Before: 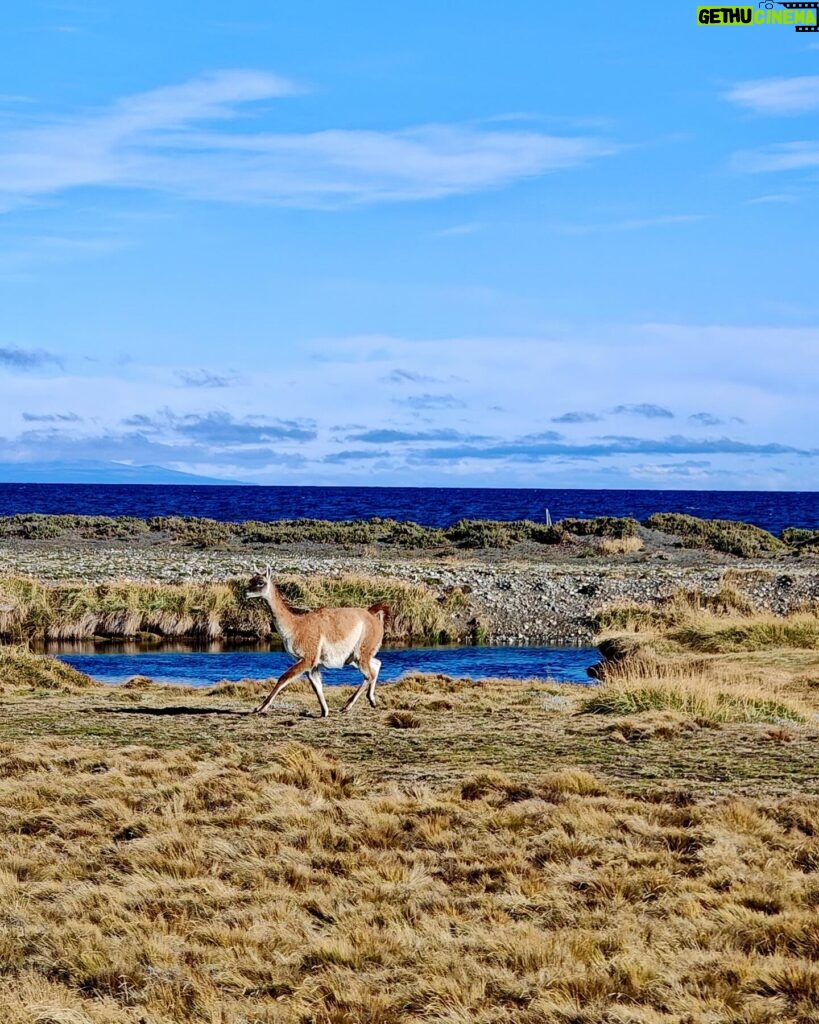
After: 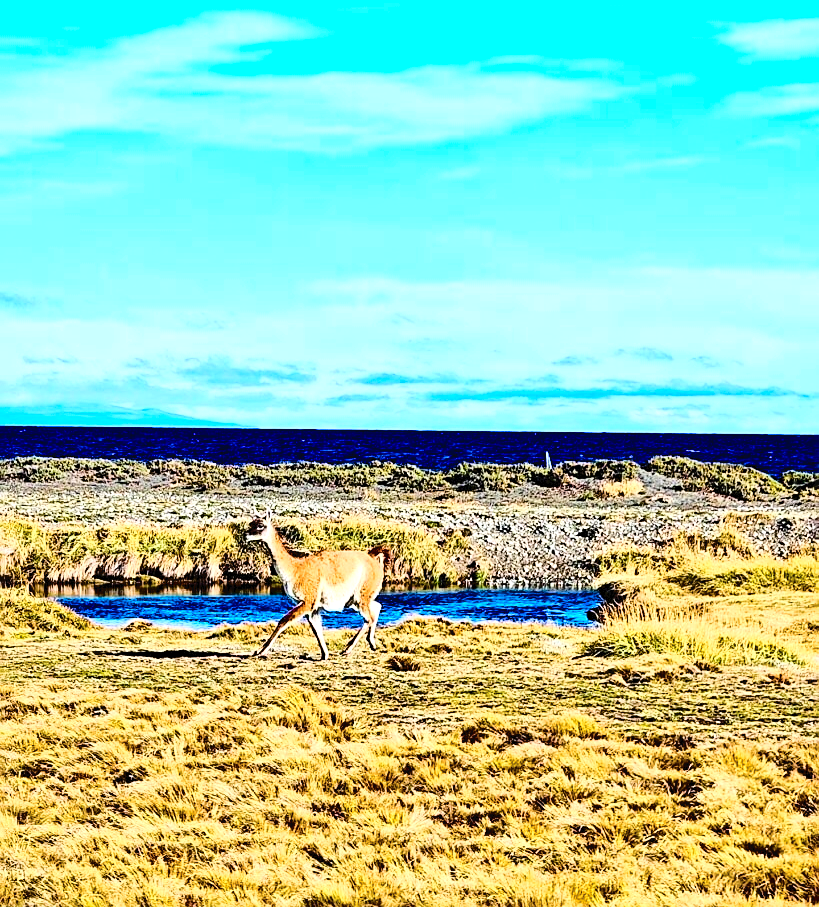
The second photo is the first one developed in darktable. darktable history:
color balance rgb: power › hue 62.46°, linear chroma grading › shadows 10.33%, linear chroma grading › highlights 10.984%, linear chroma grading › global chroma 14.745%, linear chroma grading › mid-tones 14.802%, perceptual saturation grading › global saturation 20%, perceptual saturation grading › highlights -25.045%, perceptual saturation grading › shadows 49.913%, perceptual brilliance grading › global brilliance 21.594%, perceptual brilliance grading › shadows -35.59%, global vibrance 9.64%
exposure: exposure 0.201 EV, compensate highlight preservation false
contrast brightness saturation: contrast 0.137, brightness 0.21
sharpen: amount 0.493
tone curve: curves: ch0 [(0, 0) (0.003, 0.03) (0.011, 0.03) (0.025, 0.033) (0.044, 0.035) (0.069, 0.04) (0.1, 0.046) (0.136, 0.052) (0.177, 0.08) (0.224, 0.121) (0.277, 0.225) (0.335, 0.343) (0.399, 0.456) (0.468, 0.555) (0.543, 0.647) (0.623, 0.732) (0.709, 0.808) (0.801, 0.886) (0.898, 0.947) (1, 1)], color space Lab, independent channels, preserve colors none
crop and rotate: top 5.613%, bottom 5.808%
